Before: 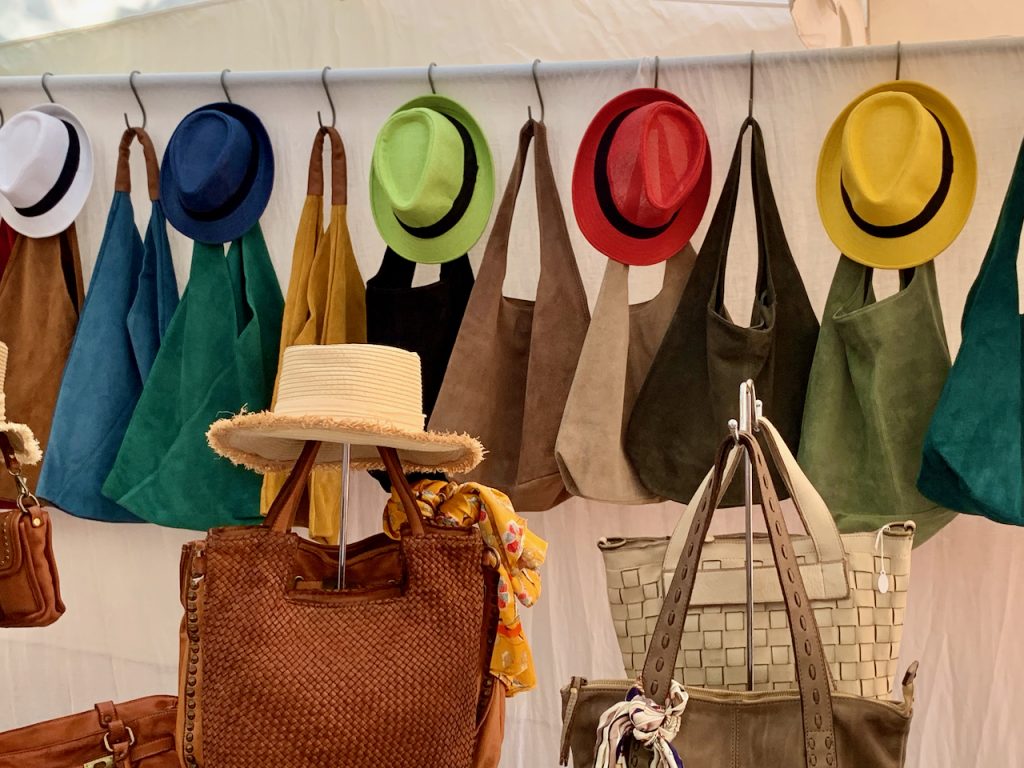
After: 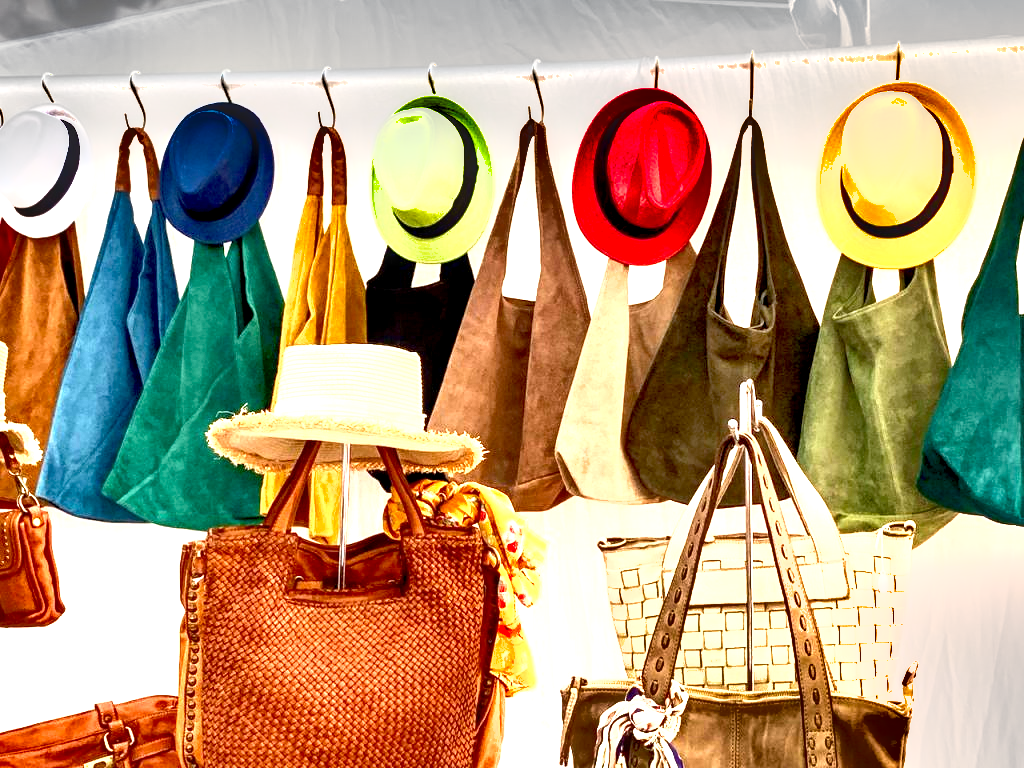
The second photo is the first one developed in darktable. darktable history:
shadows and highlights: soften with gaussian
exposure: black level correction 0.005, exposure 2.084 EV, compensate highlight preservation false
local contrast: detail 130%
